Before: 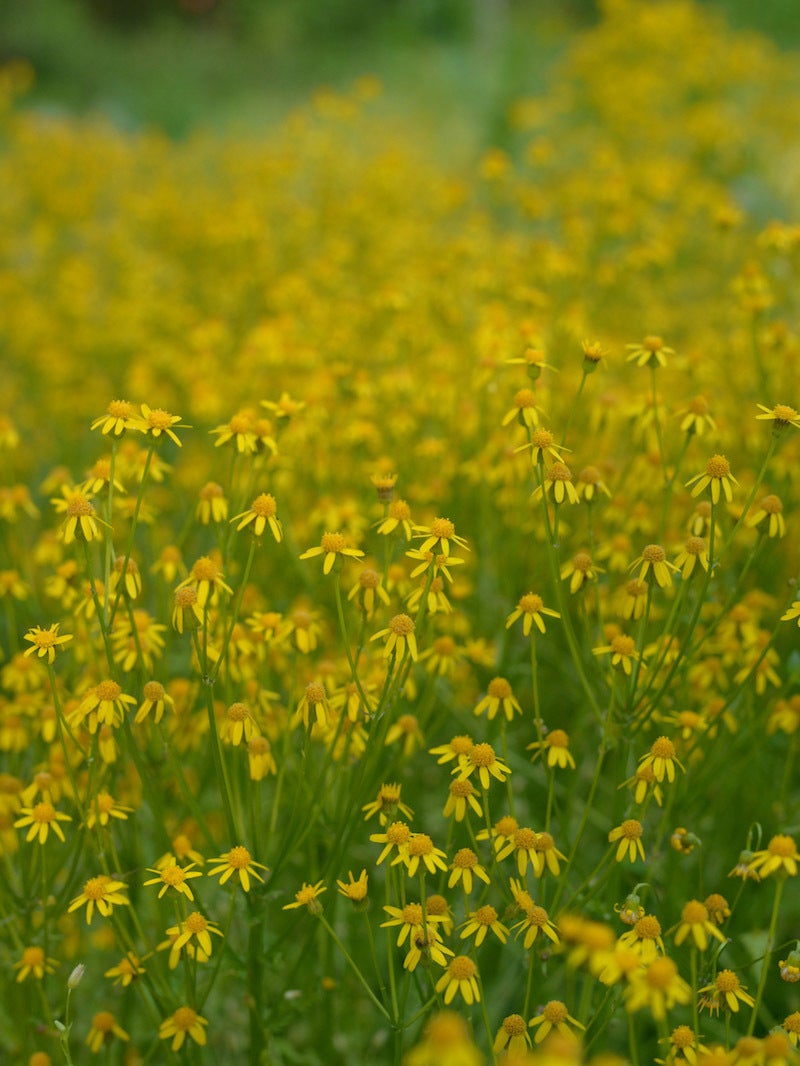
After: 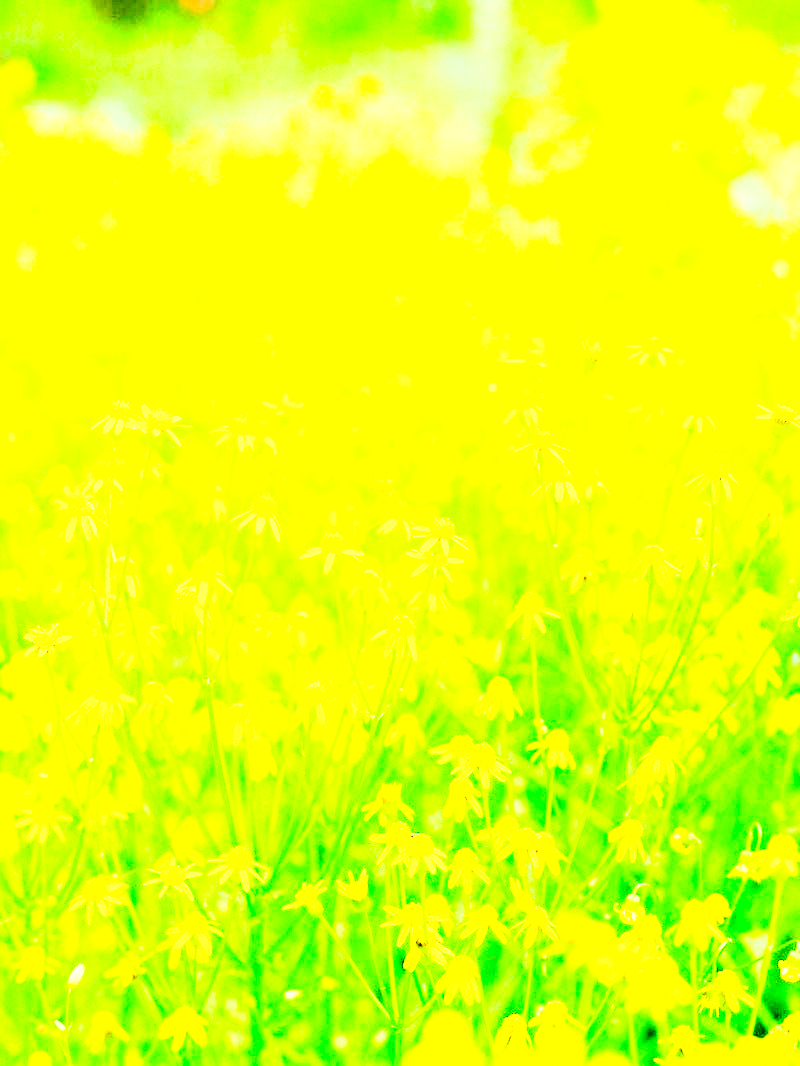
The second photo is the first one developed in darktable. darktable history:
contrast brightness saturation: contrast 0.756, brightness -0.988, saturation 0.997
base curve: curves: ch0 [(0, 0) (0.028, 0.03) (0.121, 0.232) (0.46, 0.748) (0.859, 0.968) (1, 1)], preserve colors none
exposure: black level correction 0.001, exposure 2.646 EV, compensate exposure bias true, compensate highlight preservation false
